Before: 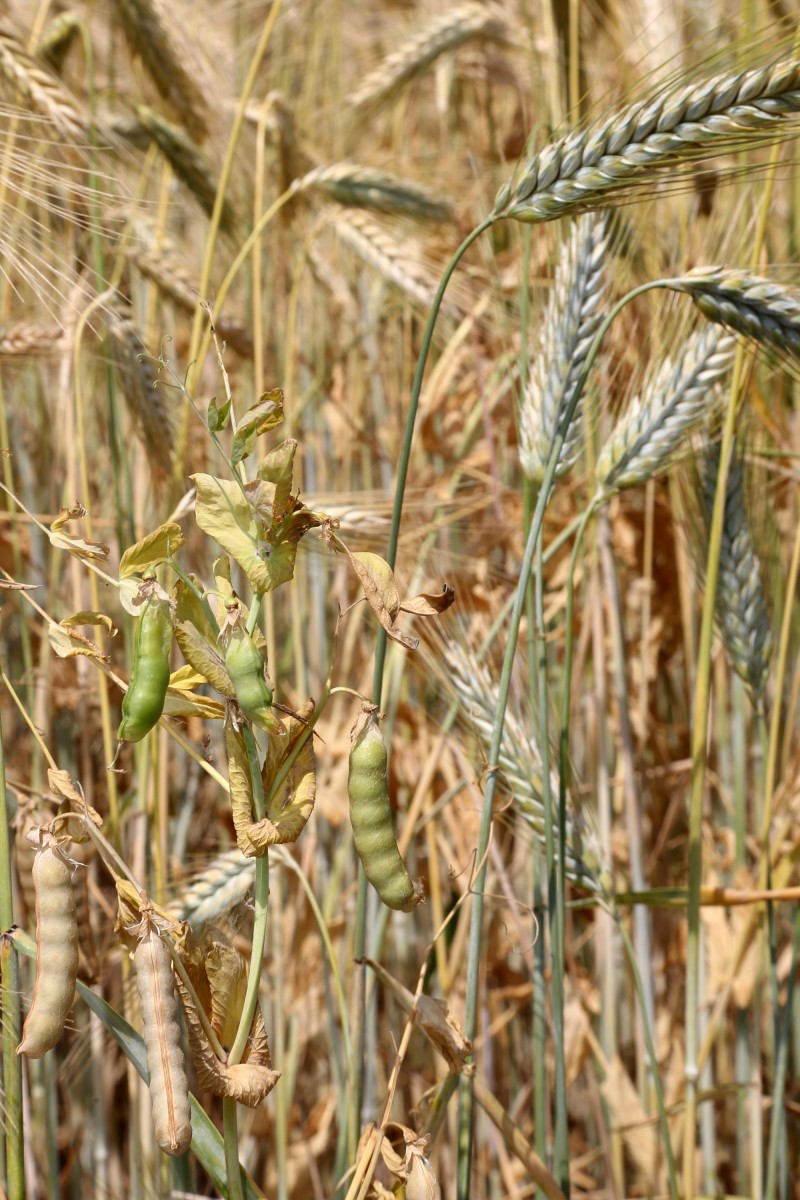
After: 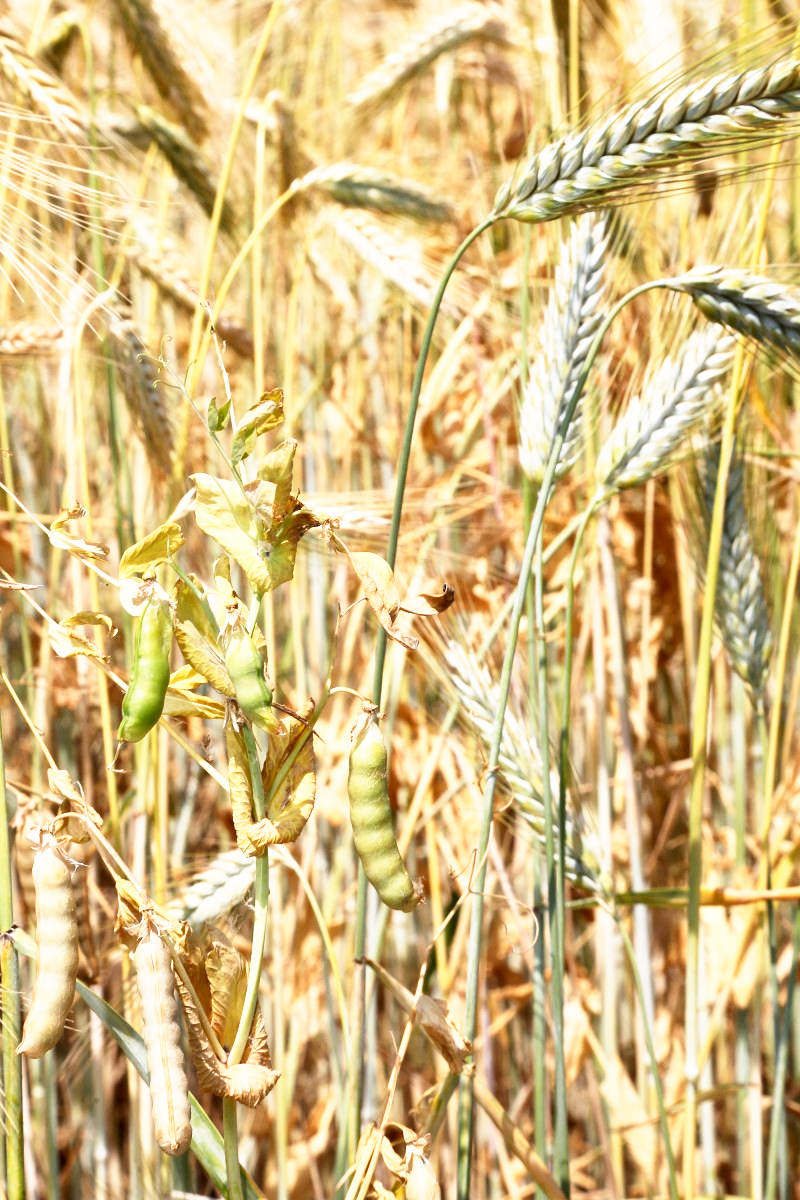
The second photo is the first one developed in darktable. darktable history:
exposure: black level correction 0.001, exposure 0.016 EV, compensate highlight preservation false
base curve: curves: ch0 [(0, 0) (0.495, 0.917) (1, 1)], preserve colors none
